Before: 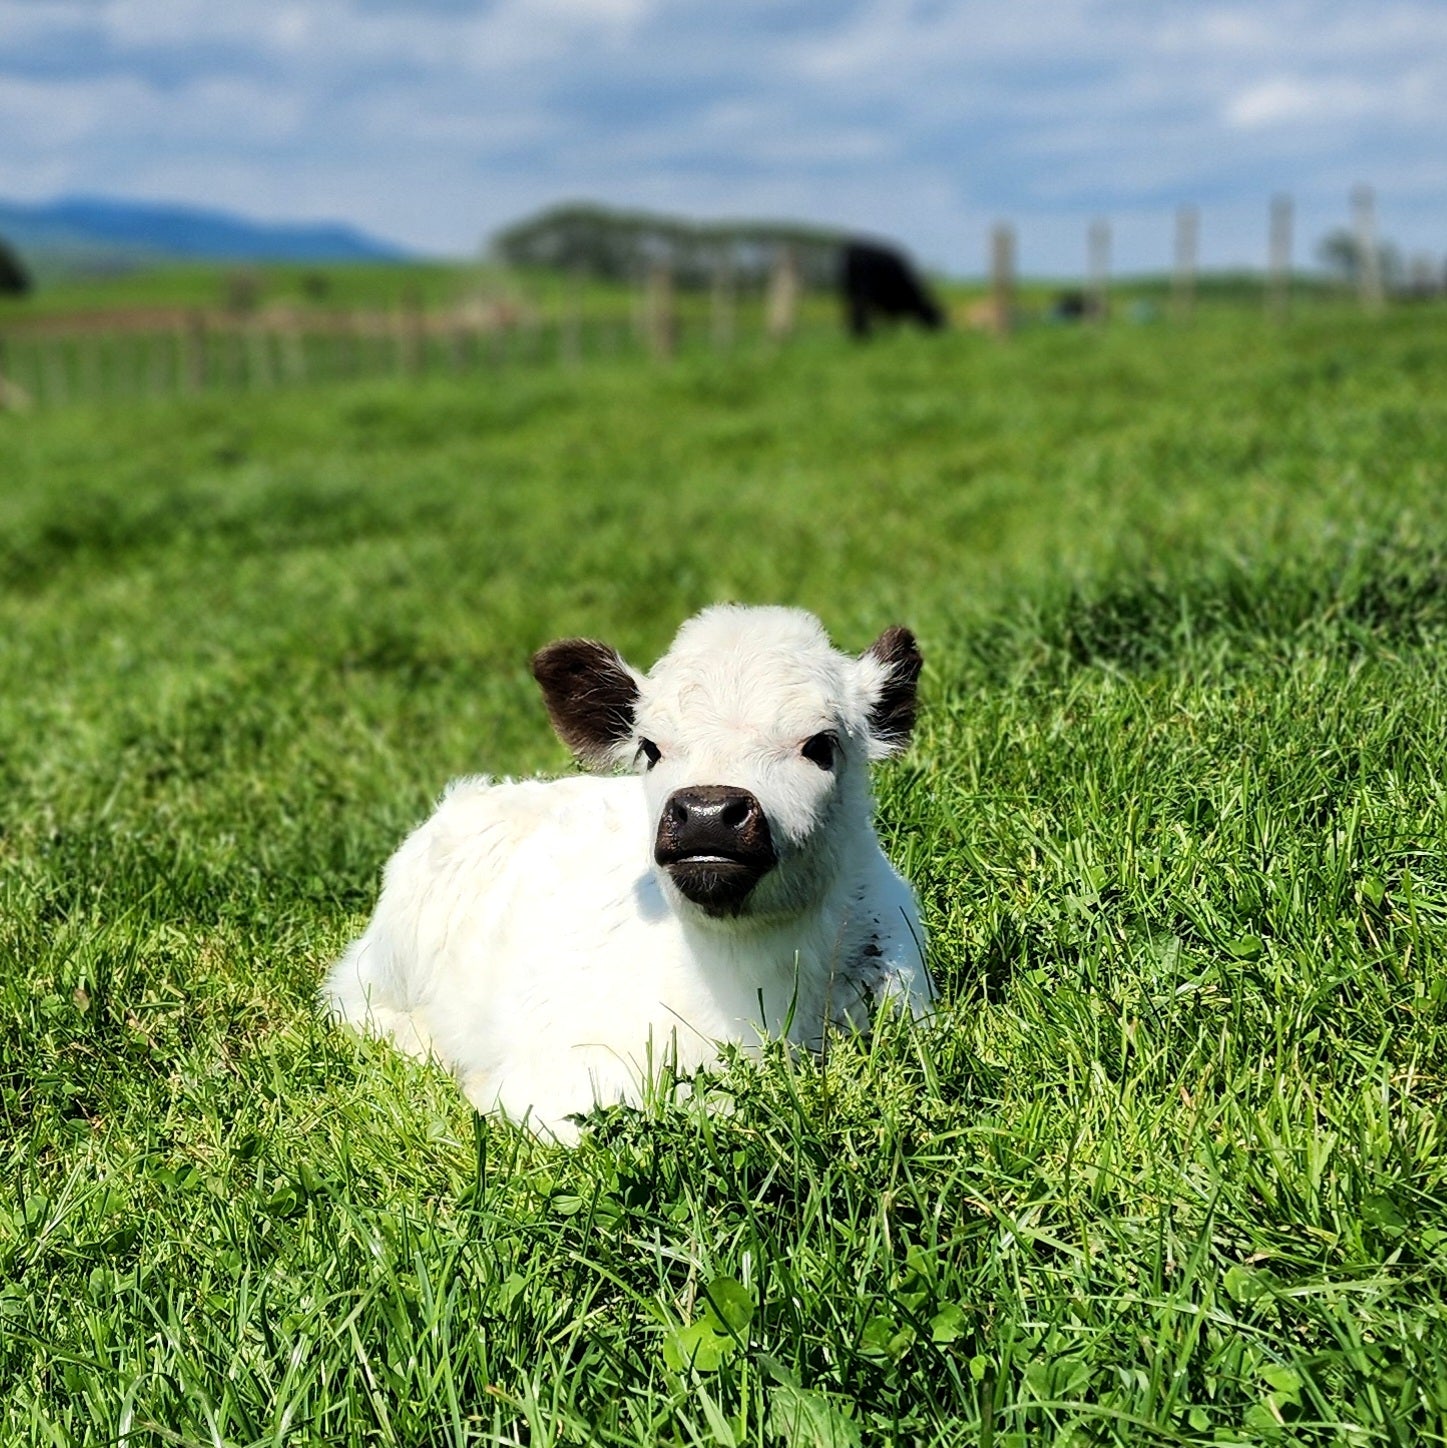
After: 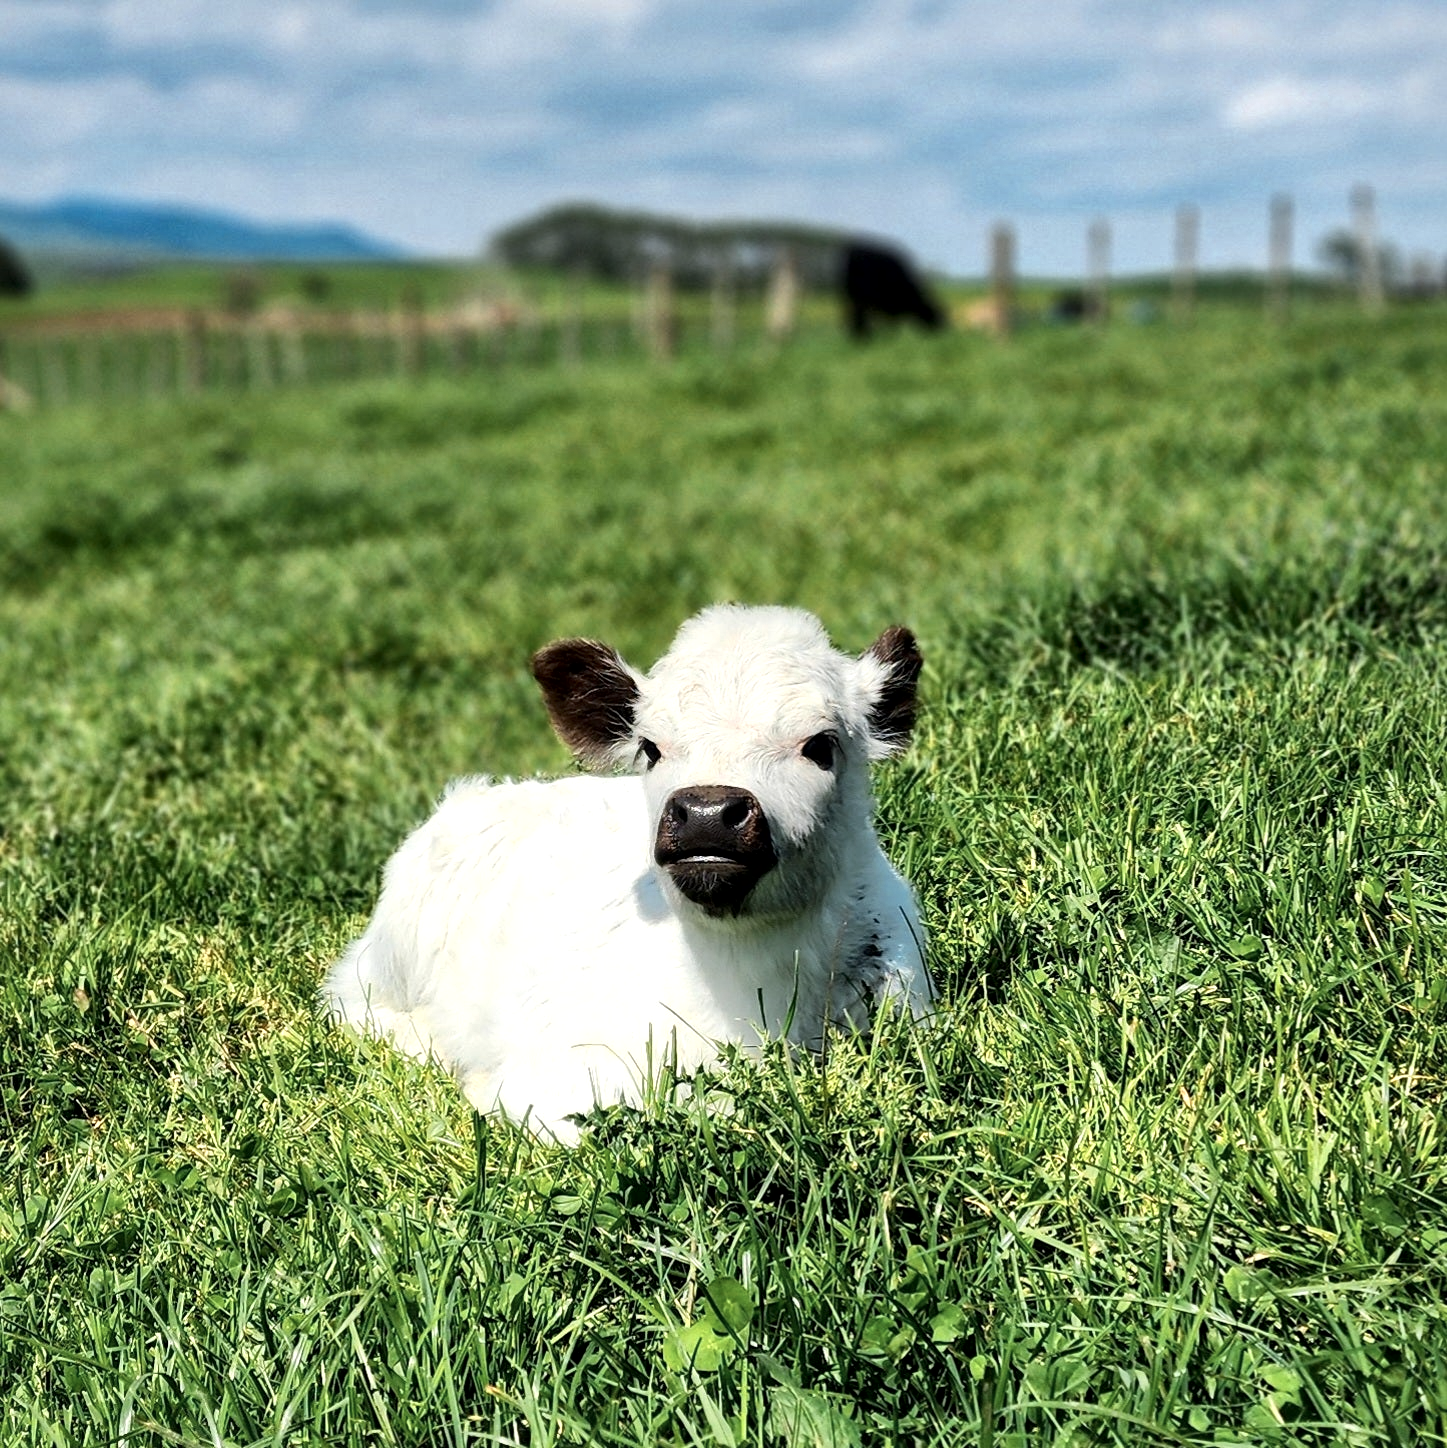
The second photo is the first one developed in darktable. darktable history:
color zones: curves: ch0 [(0.018, 0.548) (0.197, 0.654) (0.425, 0.447) (0.605, 0.658) (0.732, 0.579)]; ch1 [(0.105, 0.531) (0.224, 0.531) (0.386, 0.39) (0.618, 0.456) (0.732, 0.456) (0.956, 0.421)]; ch2 [(0.039, 0.583) (0.215, 0.465) (0.399, 0.544) (0.465, 0.548) (0.614, 0.447) (0.724, 0.43) (0.882, 0.623) (0.956, 0.632)]
local contrast: mode bilateral grid, contrast 20, coarseness 50, detail 150%, midtone range 0.2
